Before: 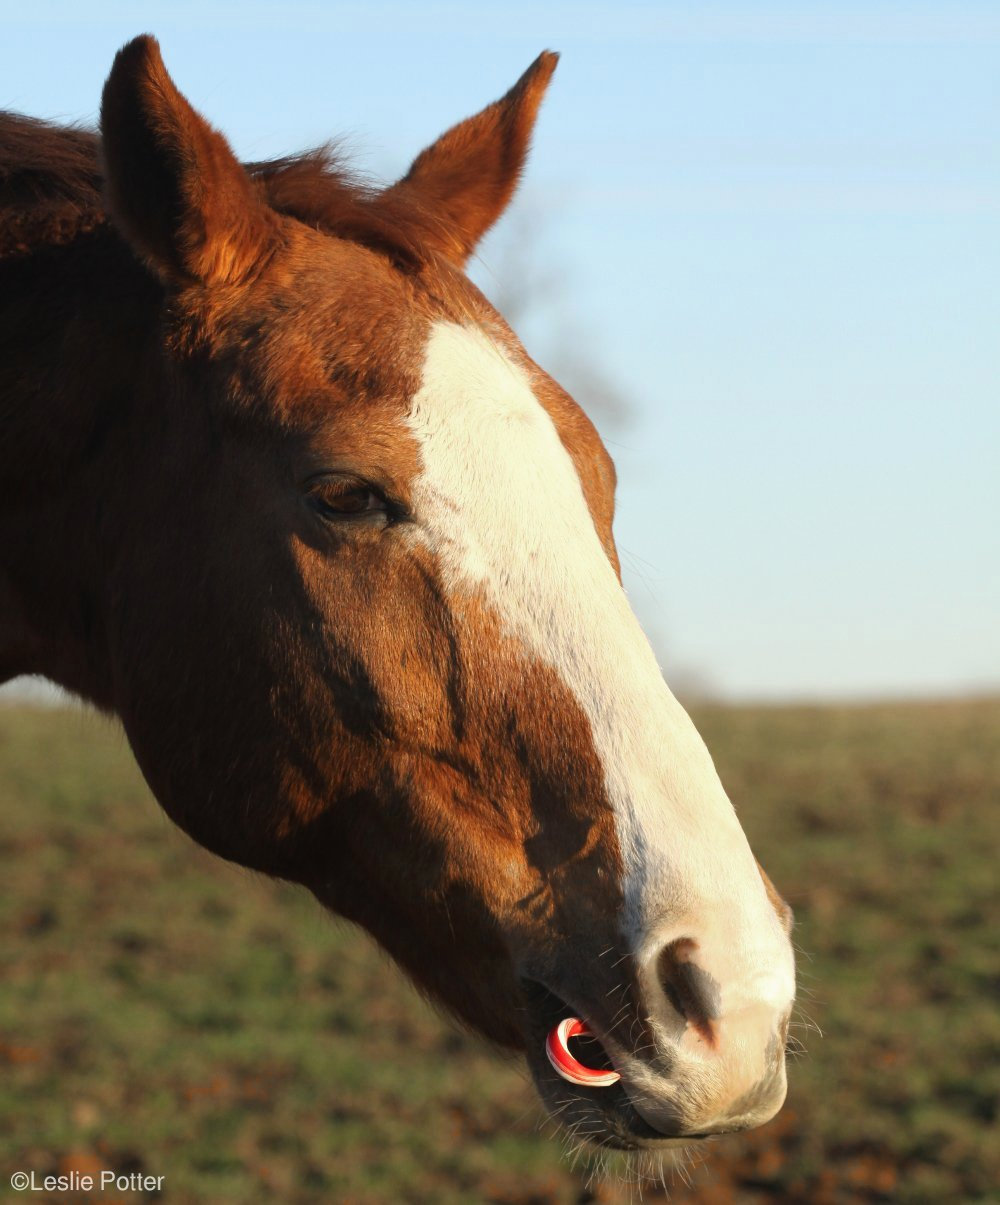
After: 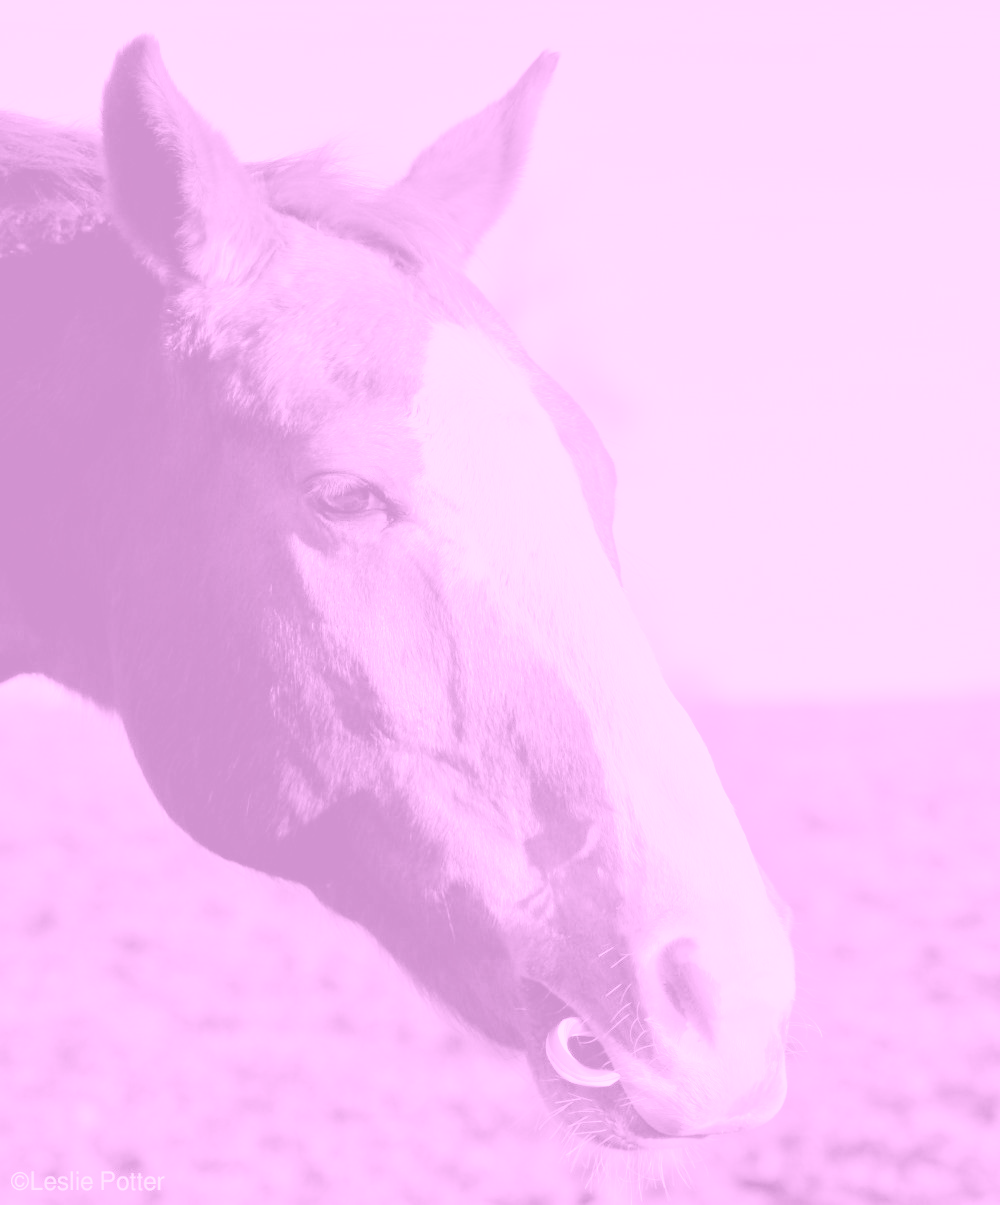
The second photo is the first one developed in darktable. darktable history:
tone equalizer: -7 EV 0.15 EV, -6 EV 0.6 EV, -5 EV 1.15 EV, -4 EV 1.33 EV, -3 EV 1.15 EV, -2 EV 0.6 EV, -1 EV 0.15 EV, mask exposure compensation -0.5 EV
base curve: exposure shift 0, preserve colors none
colorize: hue 331.2°, saturation 75%, source mix 30.28%, lightness 70.52%, version 1
tone curve: curves: ch0 [(0.047, 0) (0.292, 0.352) (0.657, 0.678) (1, 0.958)], color space Lab, linked channels, preserve colors none
